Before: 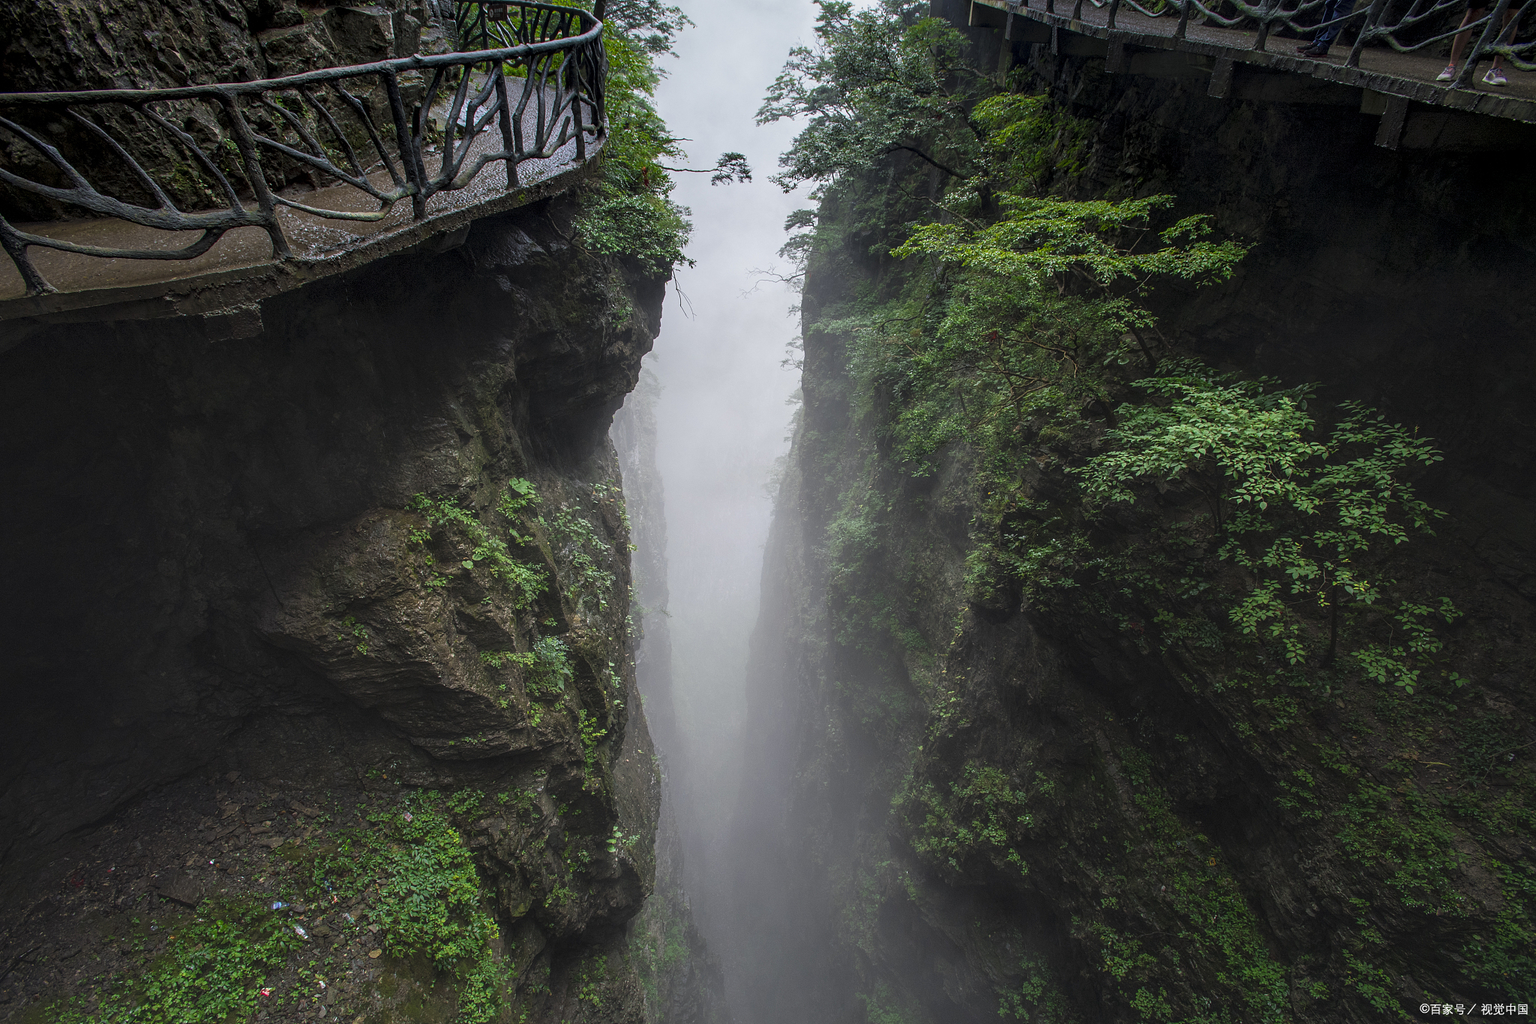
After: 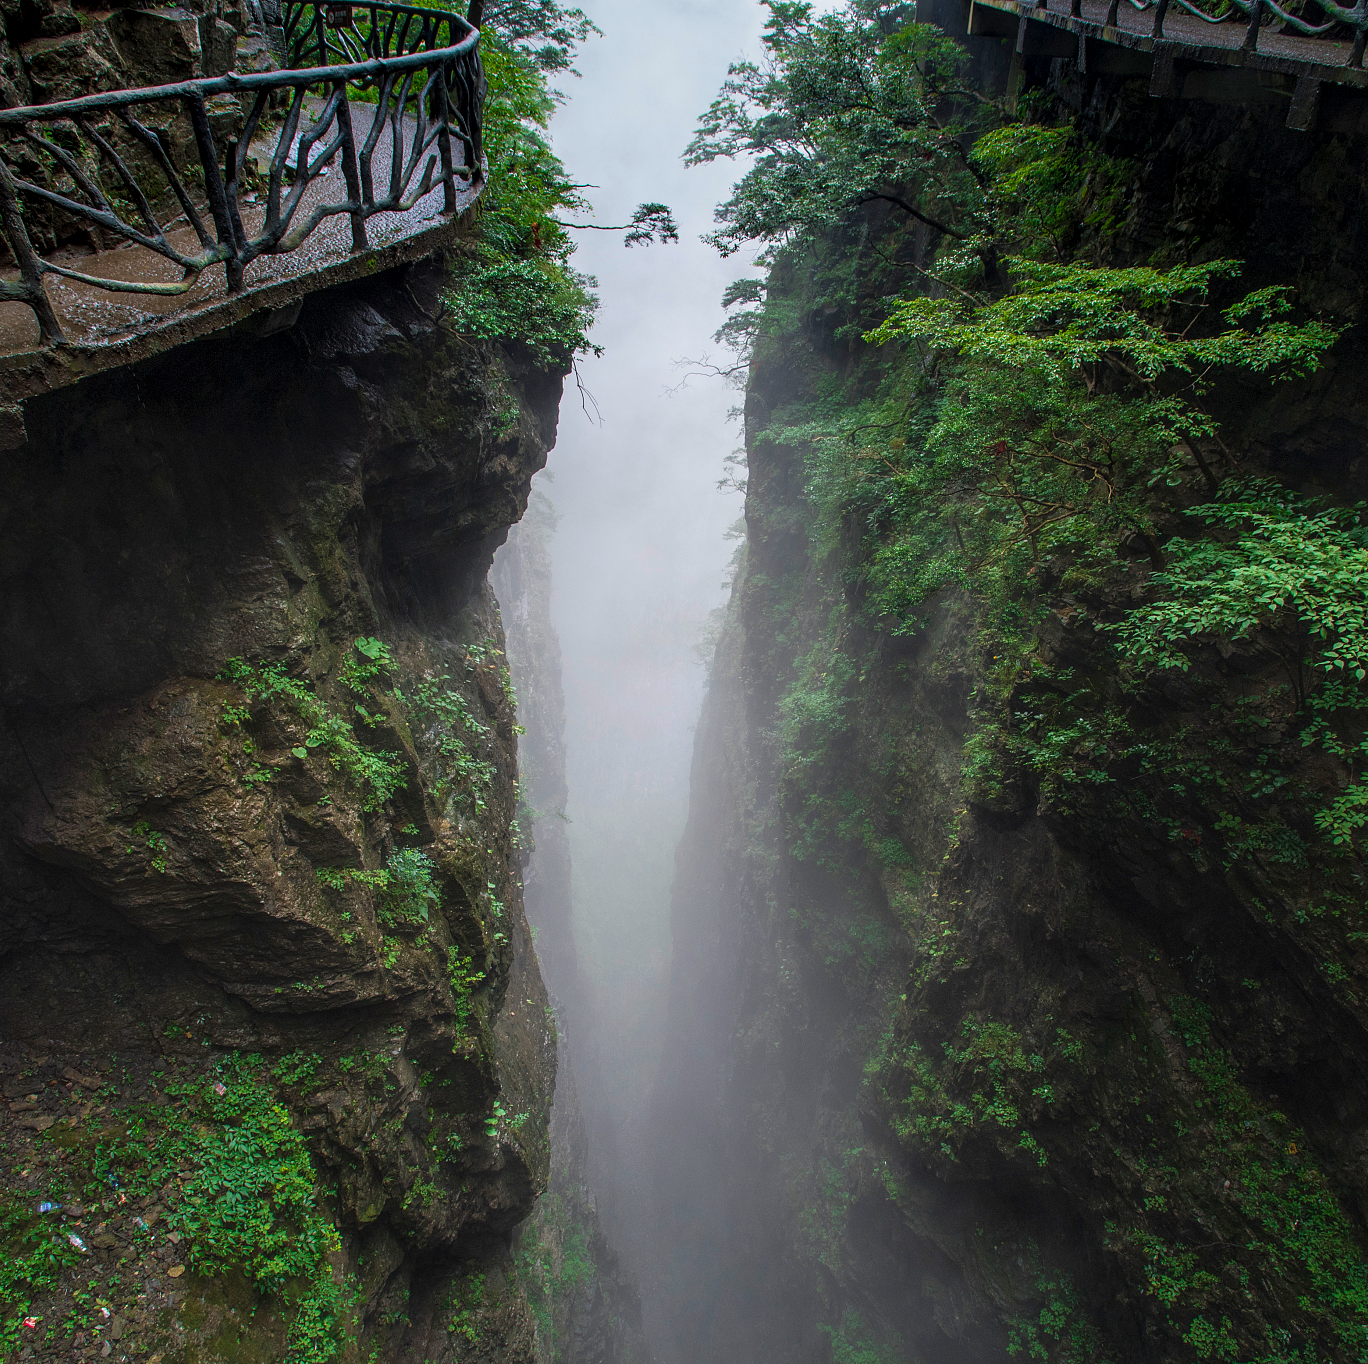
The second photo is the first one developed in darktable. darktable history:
crop and rotate: left 15.841%, right 17.325%
velvia: strength 24.38%
